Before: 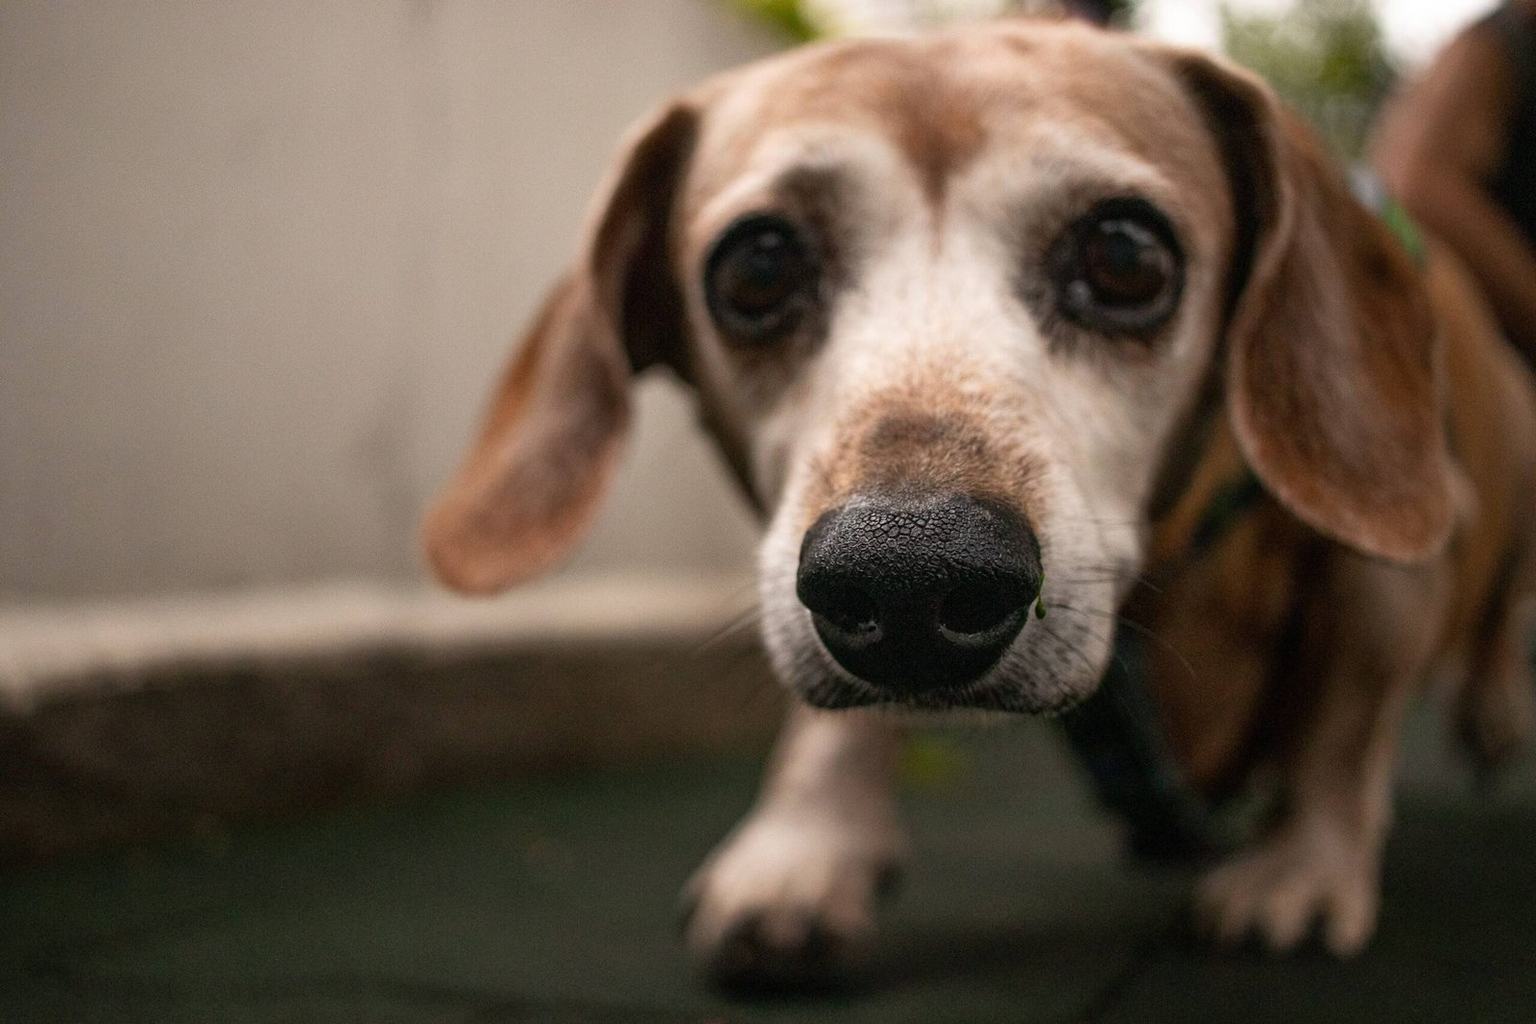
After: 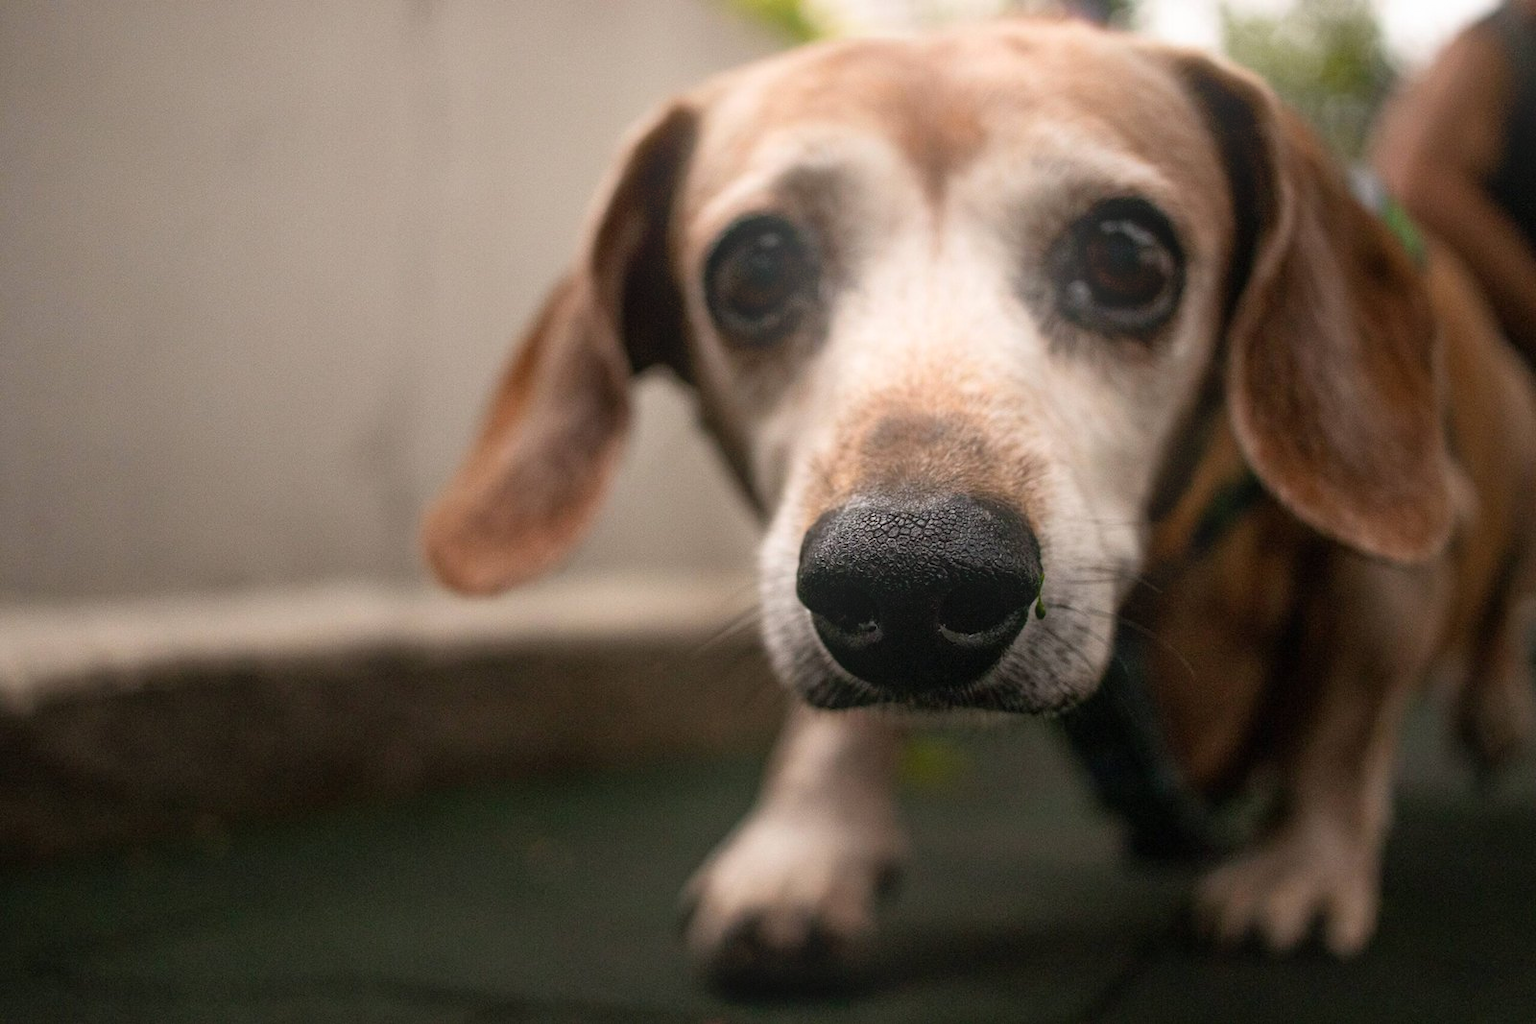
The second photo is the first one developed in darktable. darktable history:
bloom: on, module defaults
exposure: exposure -0.01 EV, compensate highlight preservation false
